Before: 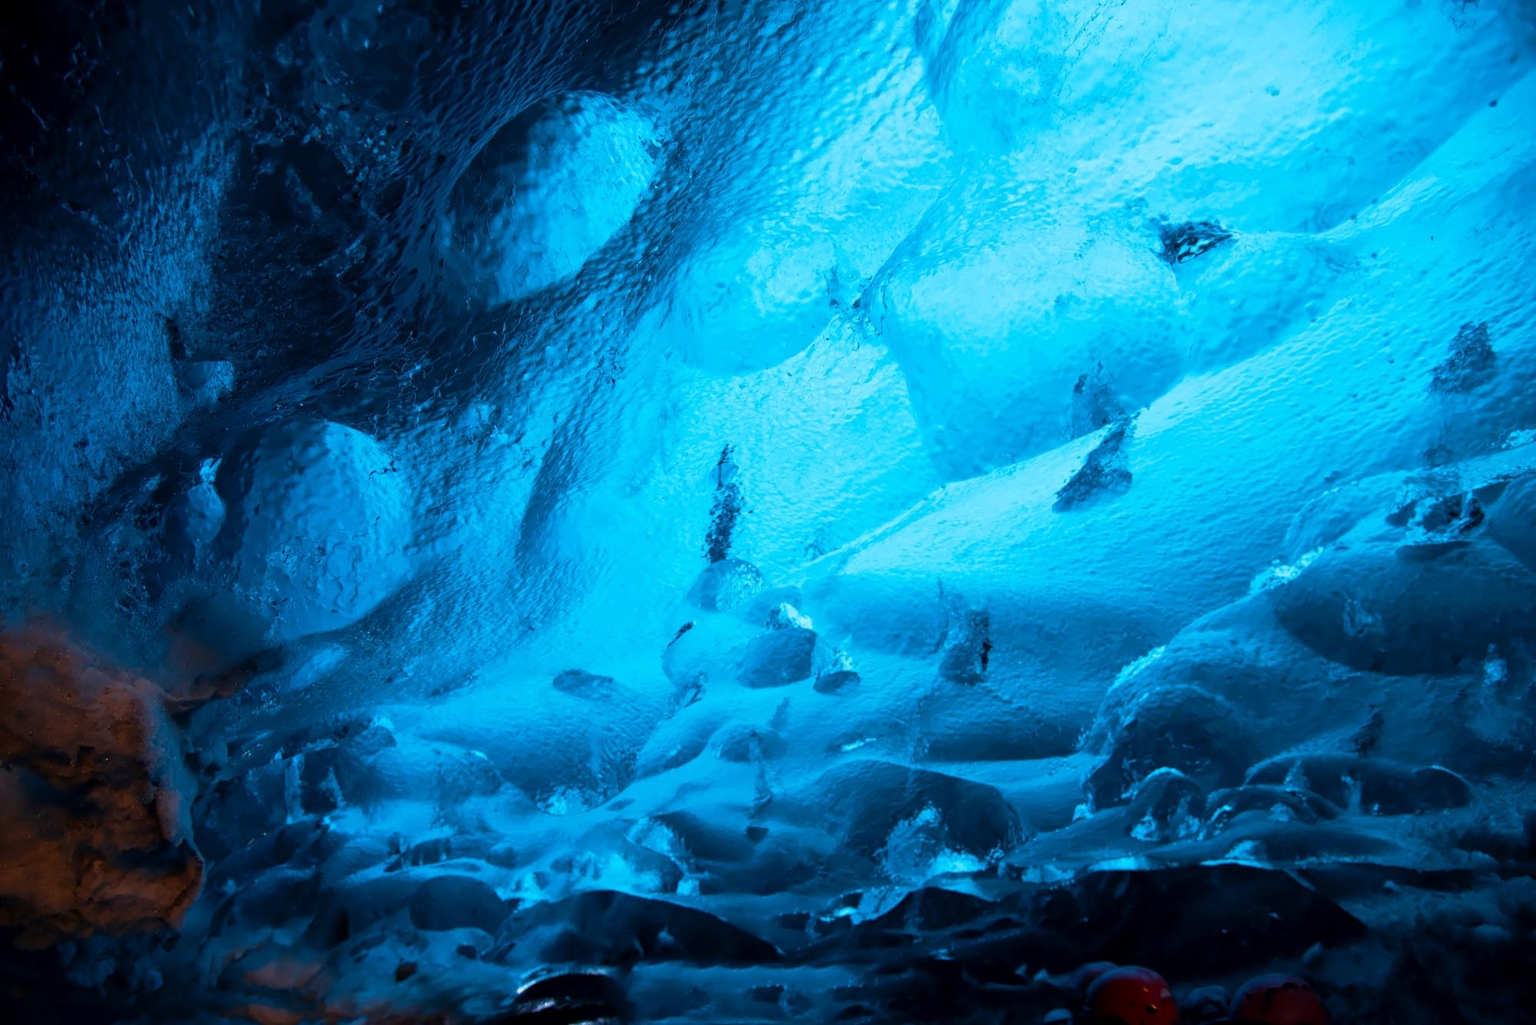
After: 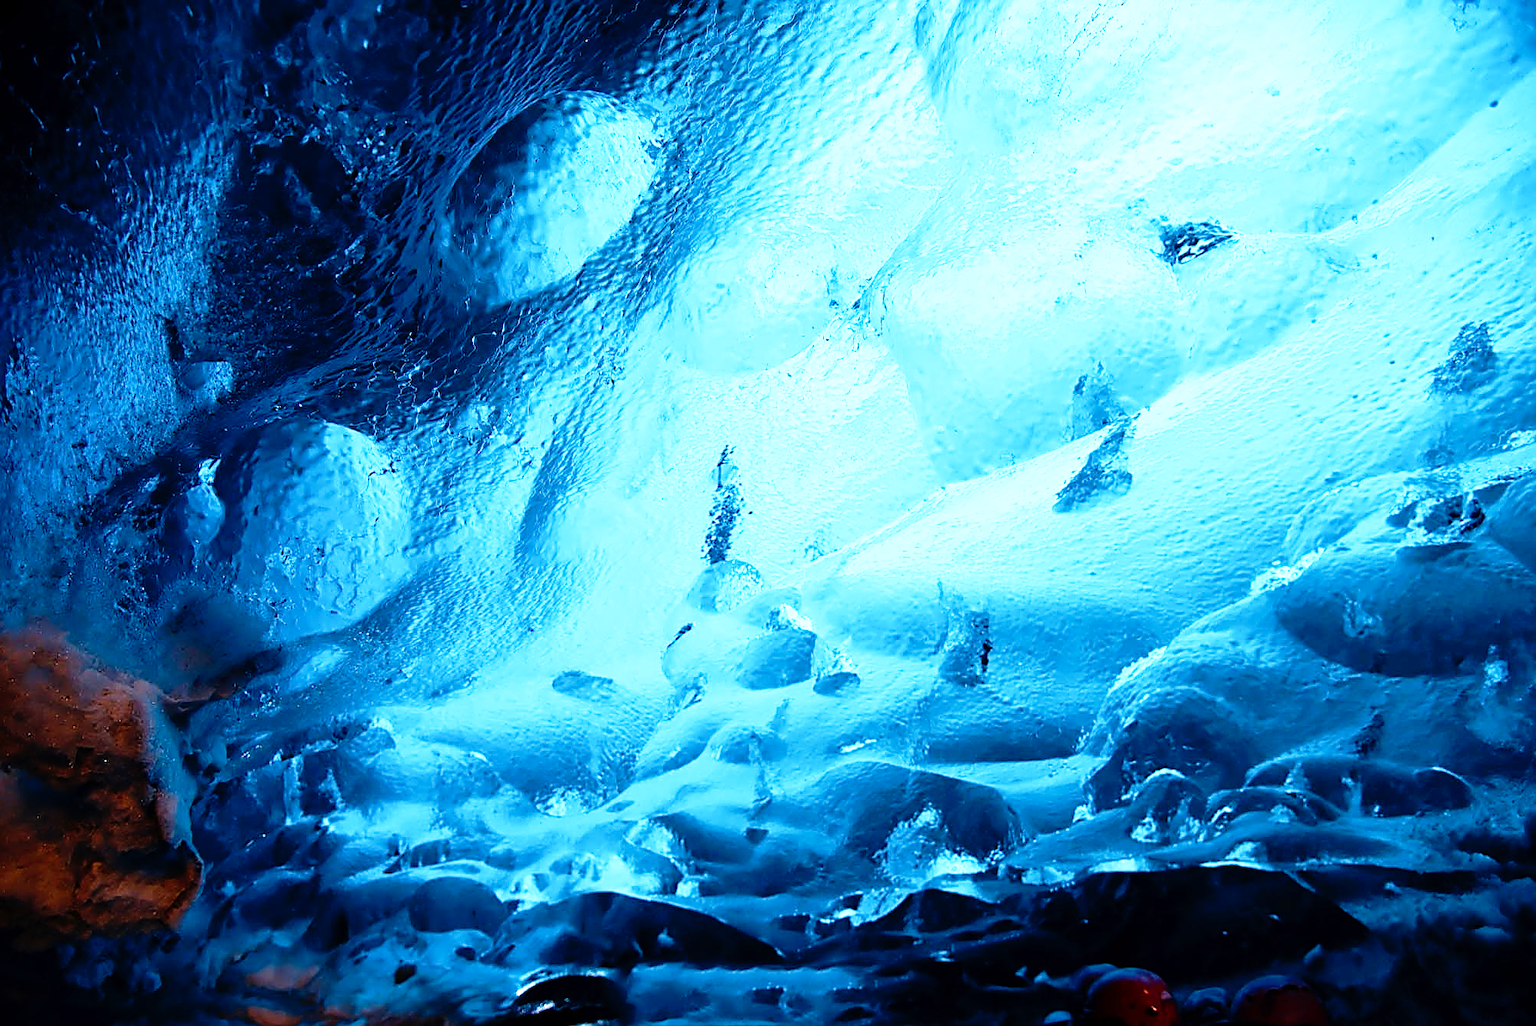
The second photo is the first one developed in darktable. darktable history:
sharpen: radius 1.685, amount 1.294
crop and rotate: left 0.126%
base curve: curves: ch0 [(0, 0) (0.012, 0.01) (0.073, 0.168) (0.31, 0.711) (0.645, 0.957) (1, 1)], preserve colors none
